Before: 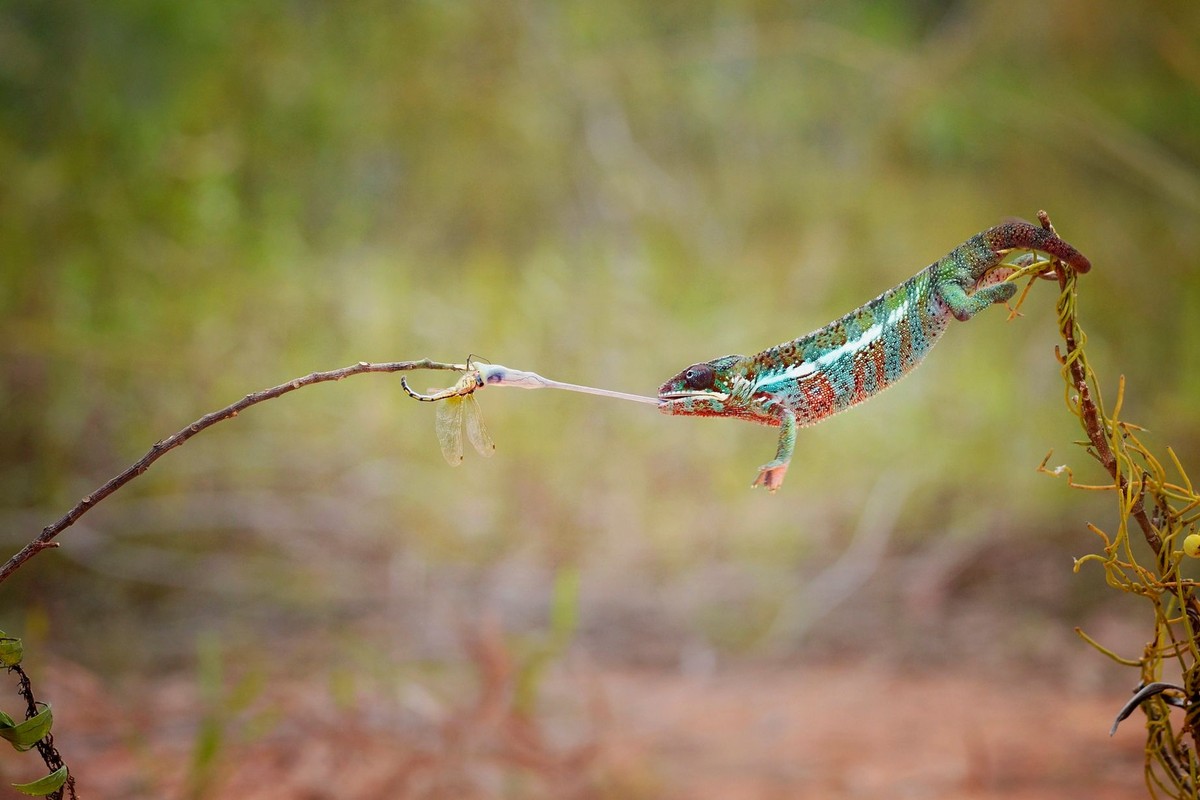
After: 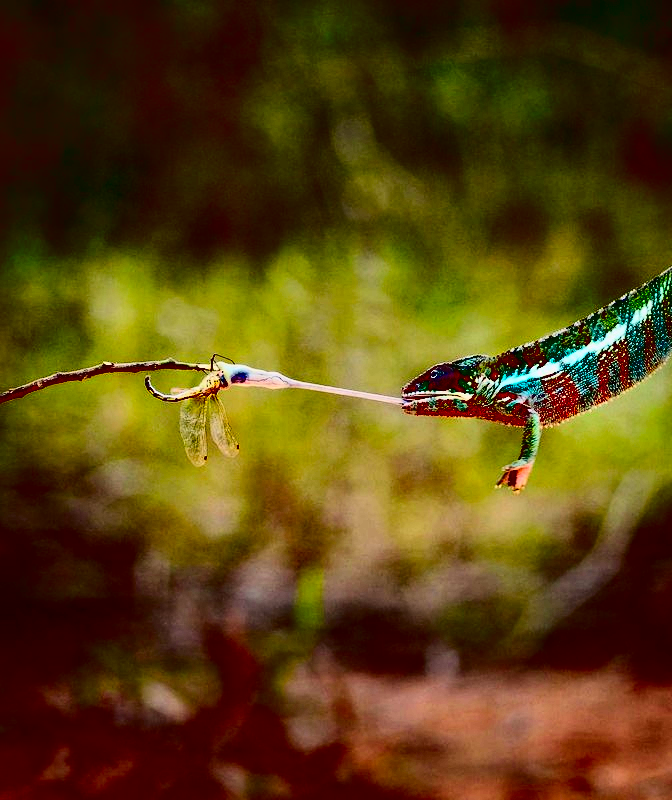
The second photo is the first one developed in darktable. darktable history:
crop: left 21.389%, right 22.598%
contrast brightness saturation: contrast 0.773, brightness -0.983, saturation 0.995
exposure: black level correction 0.046, exposure -0.235 EV, compensate highlight preservation false
